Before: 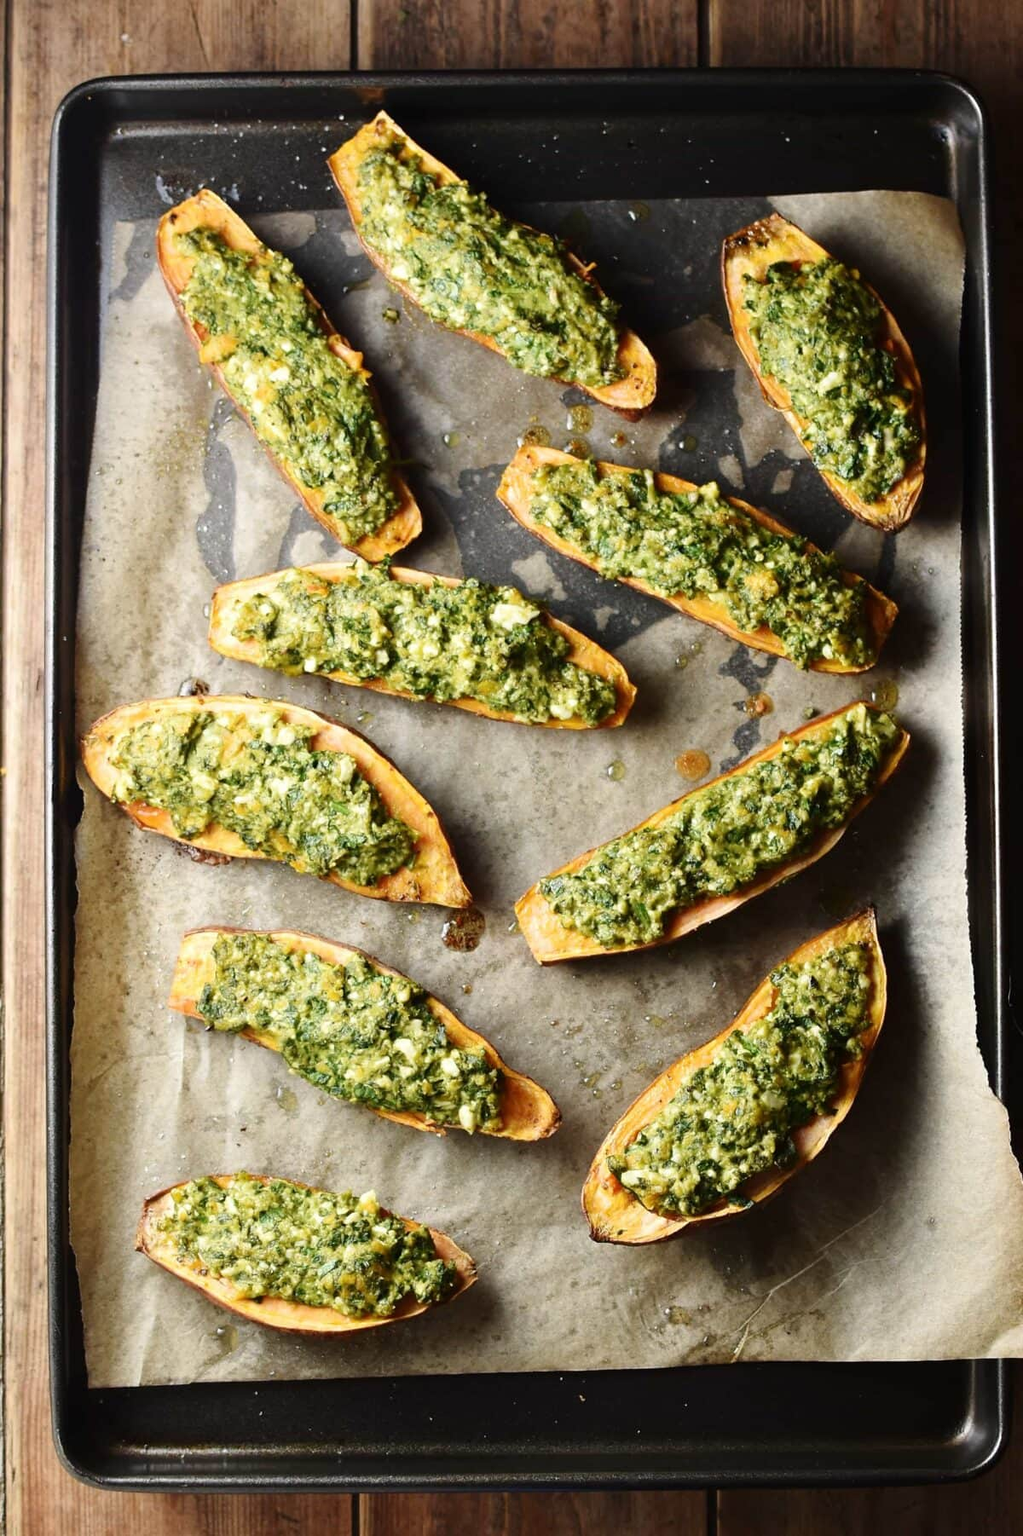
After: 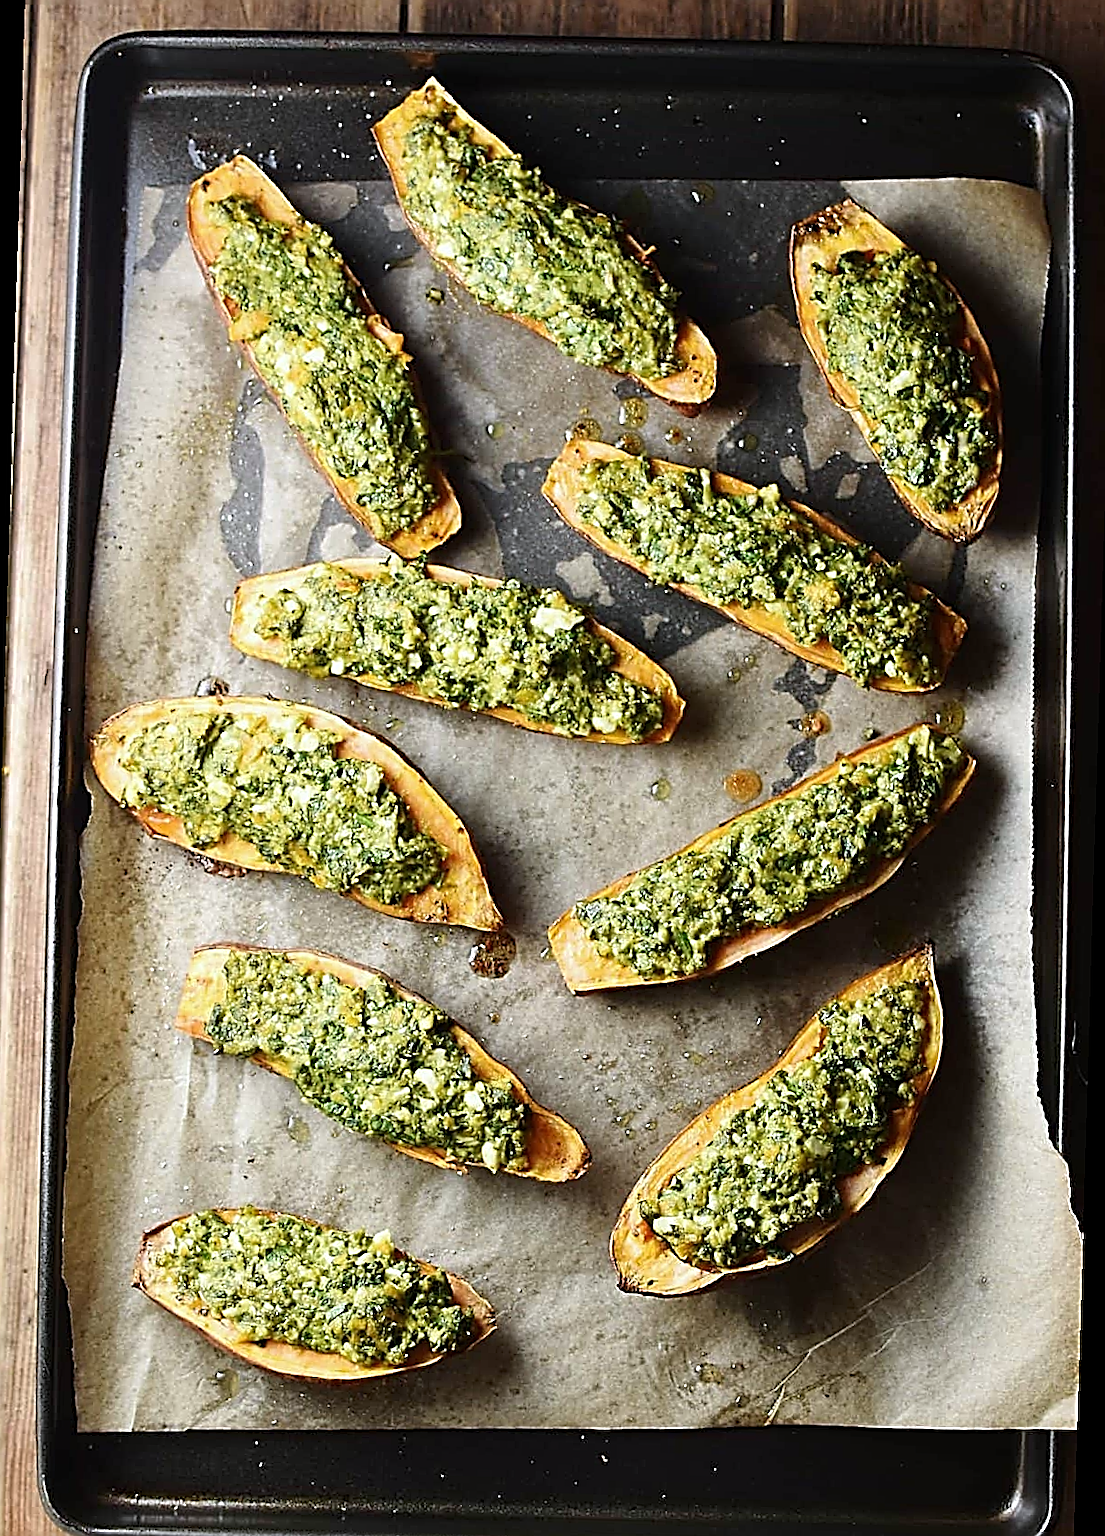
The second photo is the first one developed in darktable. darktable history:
white balance: red 0.976, blue 1.04
crop: left 1.964%, top 3.251%, right 1.122%, bottom 4.933%
rotate and perspective: rotation 1.72°, automatic cropping off
sharpen: amount 2
